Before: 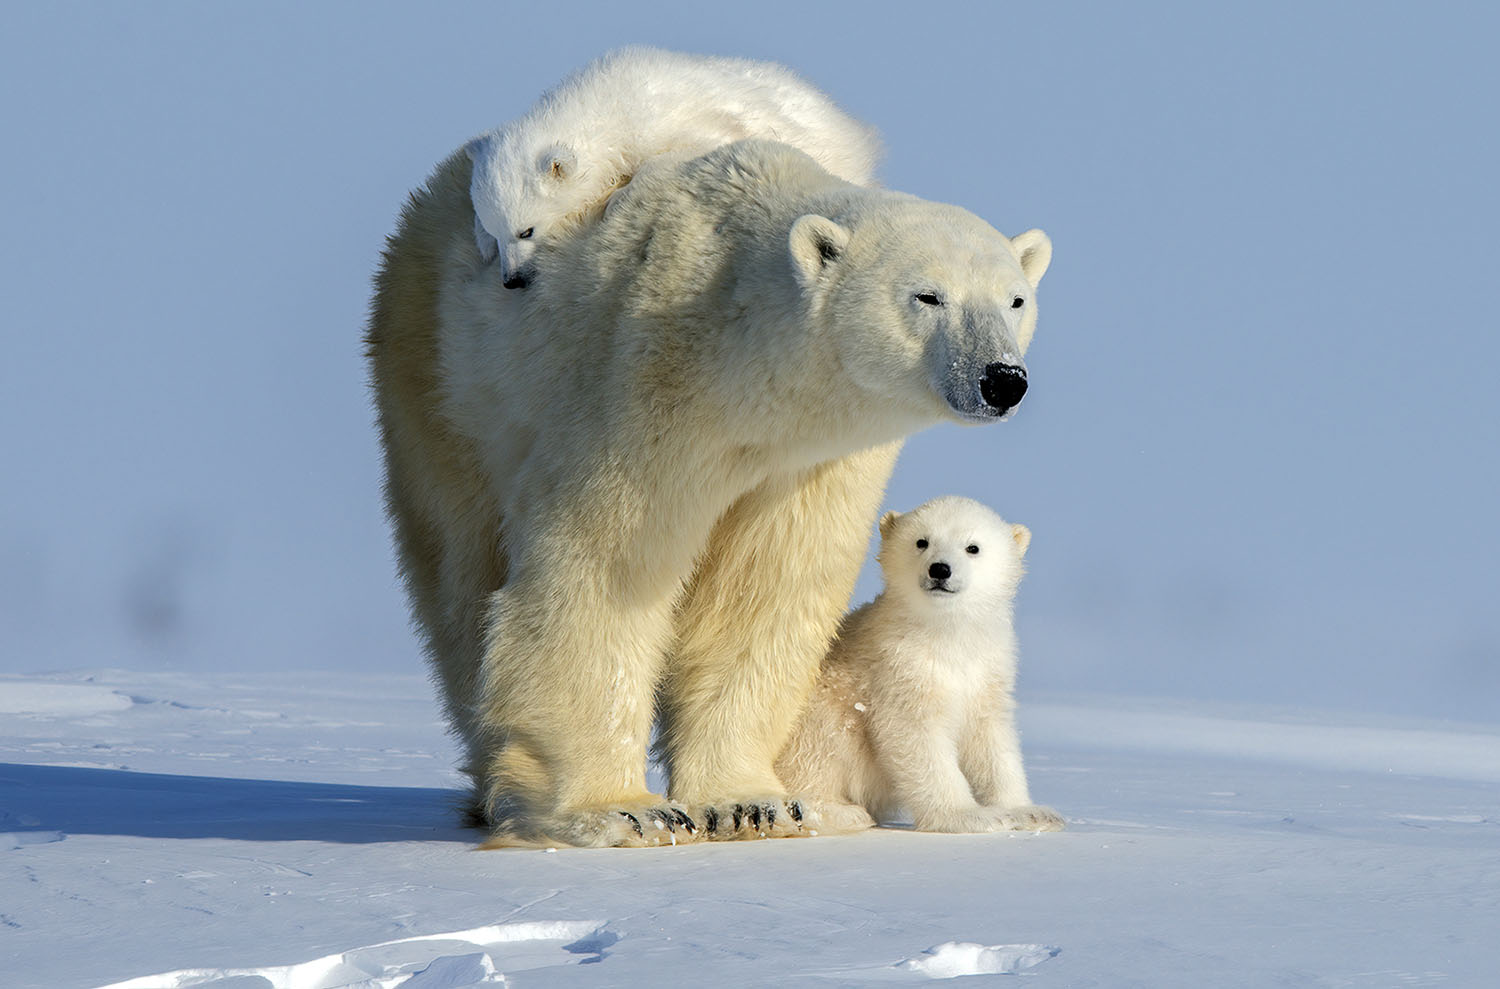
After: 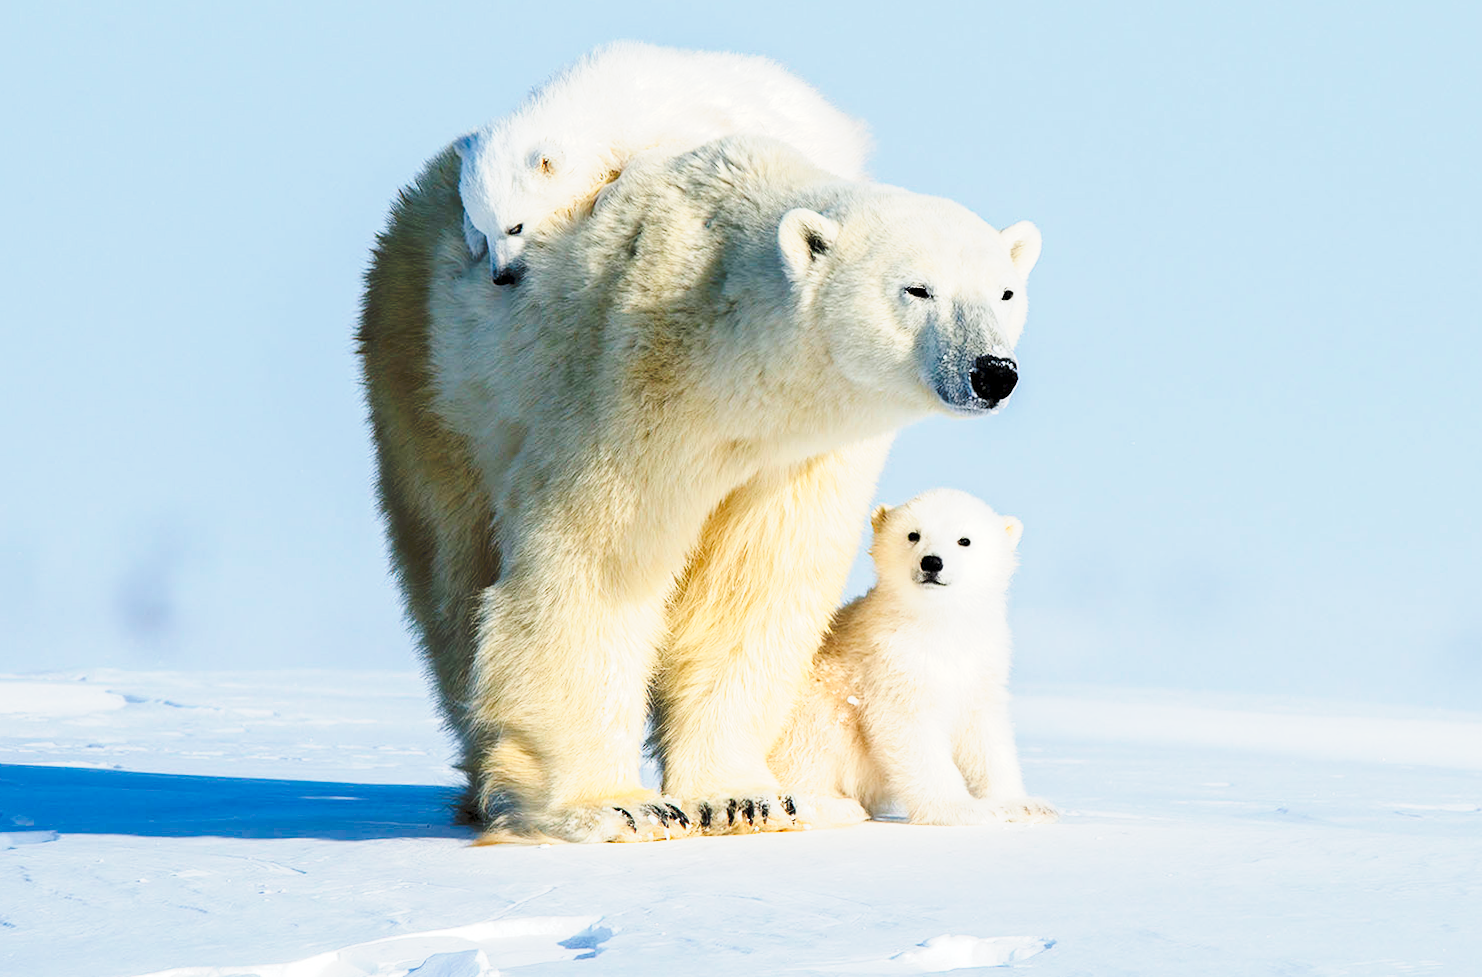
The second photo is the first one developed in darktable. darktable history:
tone curve: curves: ch0 [(0, 0) (0.003, 0.037) (0.011, 0.061) (0.025, 0.104) (0.044, 0.145) (0.069, 0.145) (0.1, 0.127) (0.136, 0.175) (0.177, 0.207) (0.224, 0.252) (0.277, 0.341) (0.335, 0.446) (0.399, 0.554) (0.468, 0.658) (0.543, 0.757) (0.623, 0.843) (0.709, 0.919) (0.801, 0.958) (0.898, 0.975) (1, 1)], preserve colors none
rotate and perspective: rotation -0.45°, automatic cropping original format, crop left 0.008, crop right 0.992, crop top 0.012, crop bottom 0.988
